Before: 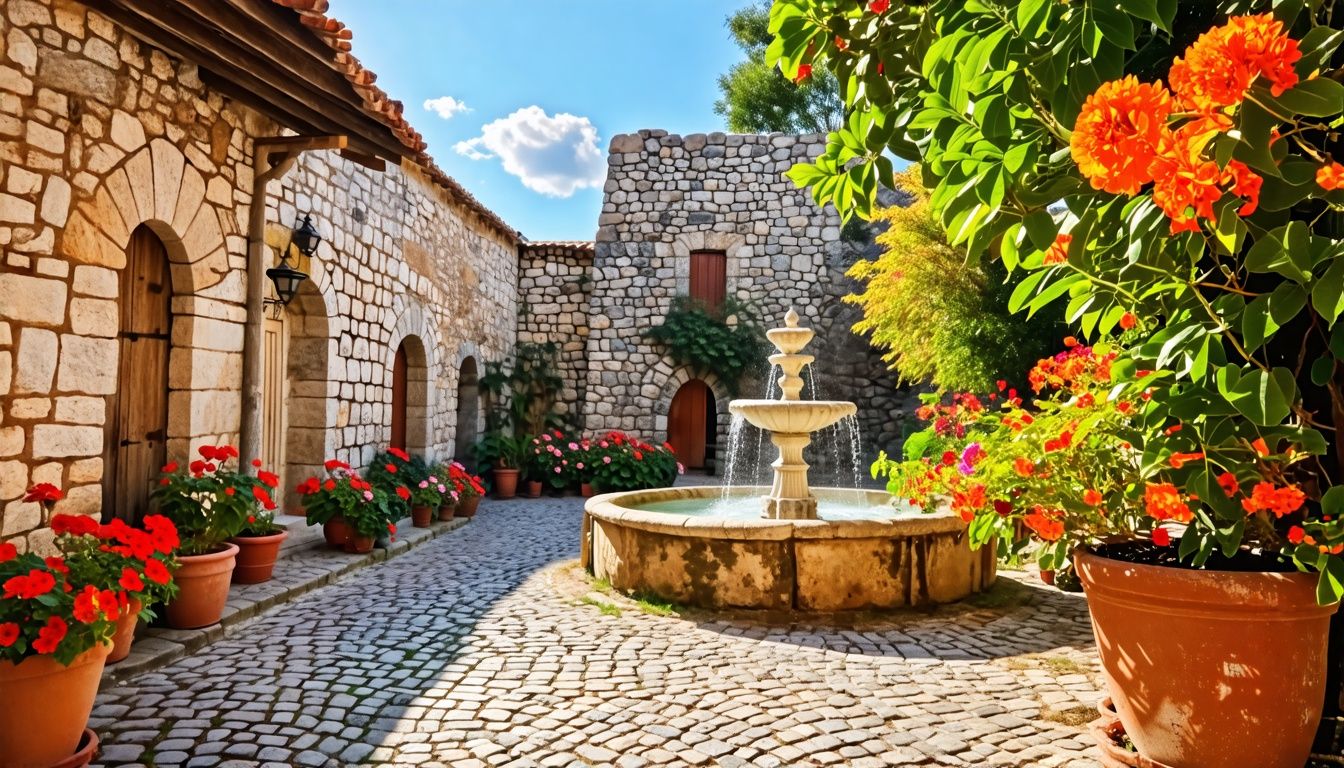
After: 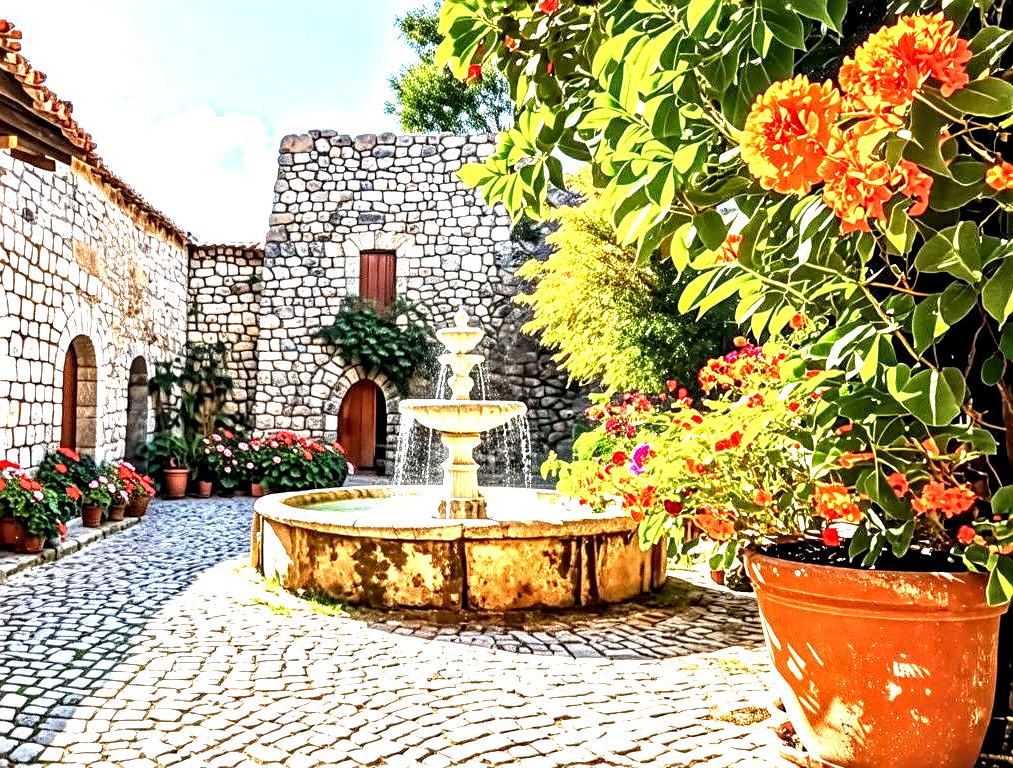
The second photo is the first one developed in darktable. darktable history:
white balance: emerald 1
exposure: black level correction 0.001, exposure 1.398 EV, compensate exposure bias true, compensate highlight preservation false
local contrast: detail 203%
sharpen: on, module defaults
crop and rotate: left 24.6%
